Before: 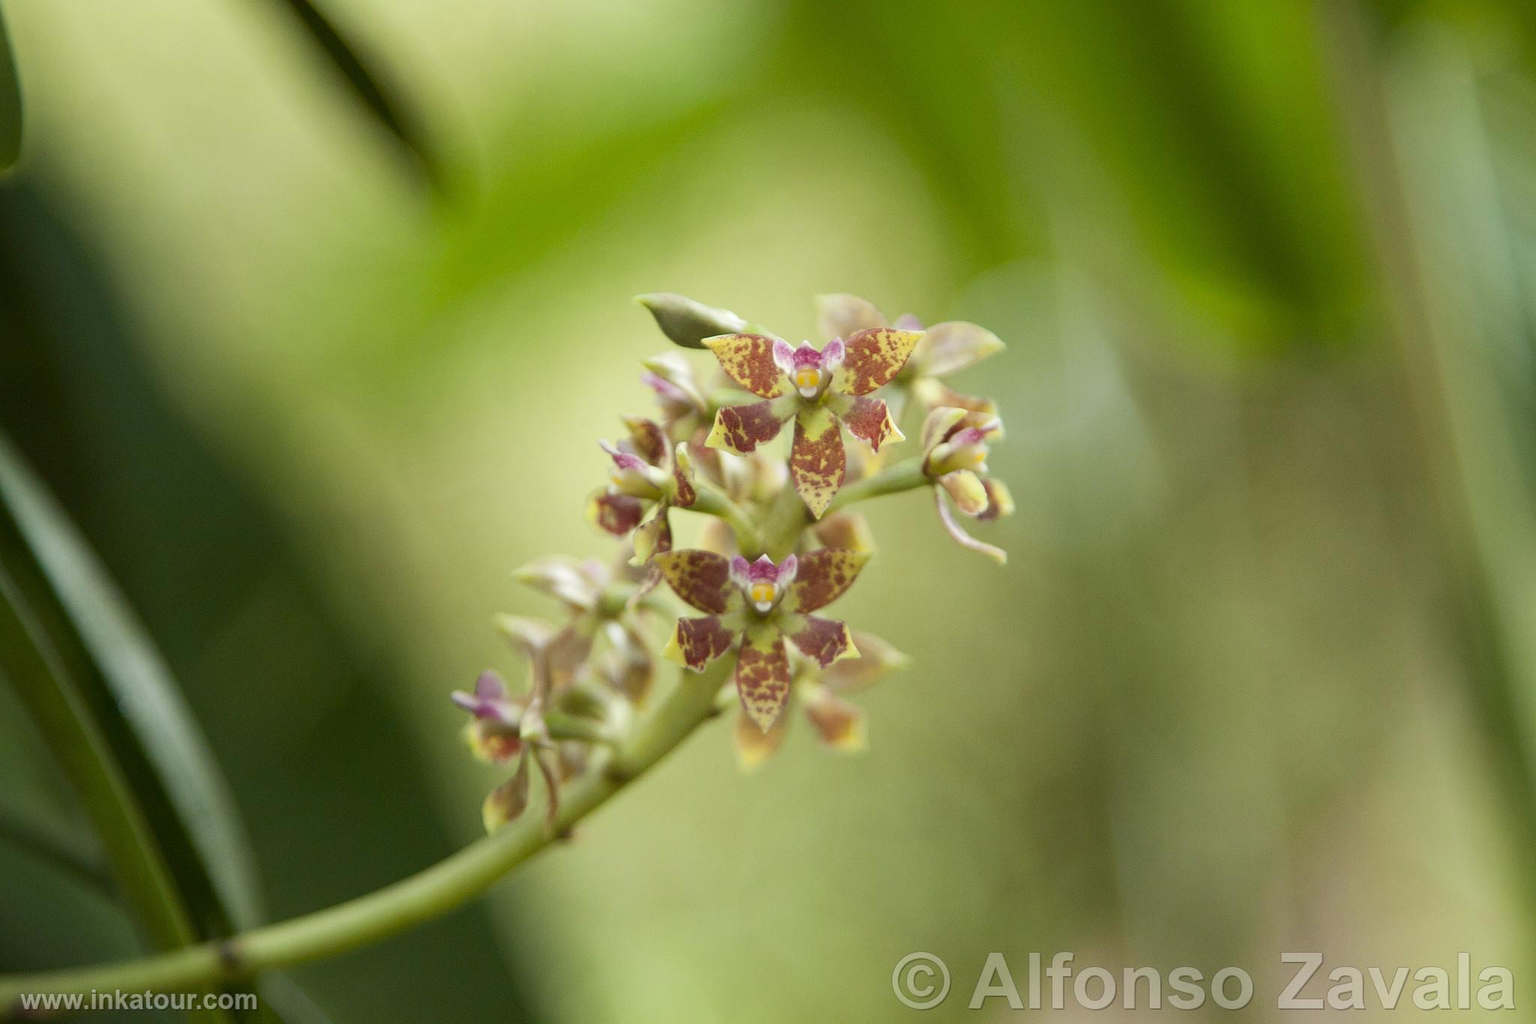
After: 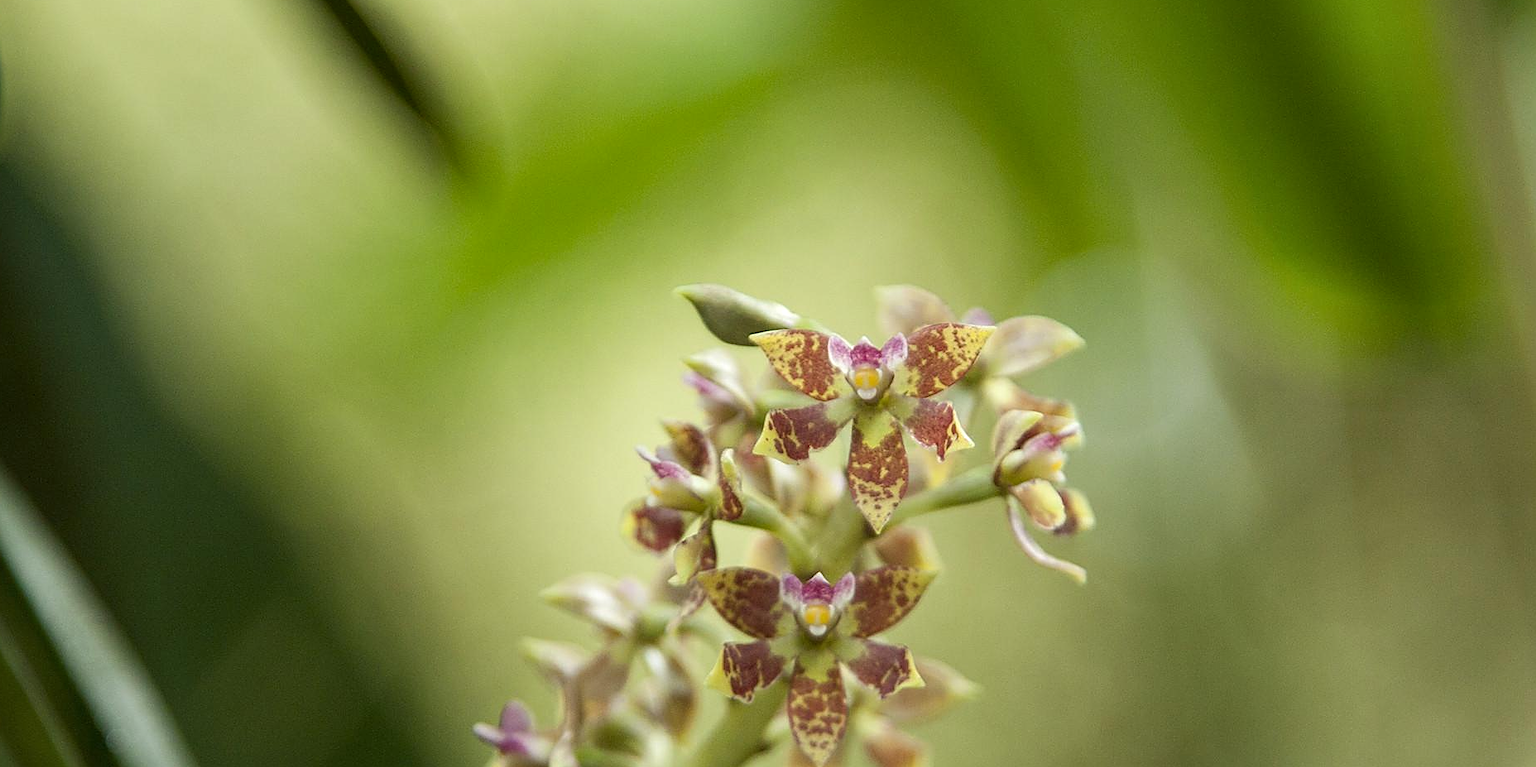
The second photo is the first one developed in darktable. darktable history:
crop: left 1.509%, top 3.452%, right 7.696%, bottom 28.452%
local contrast: detail 117%
sharpen: on, module defaults
color correction: highlights a* -0.137, highlights b* 0.137
